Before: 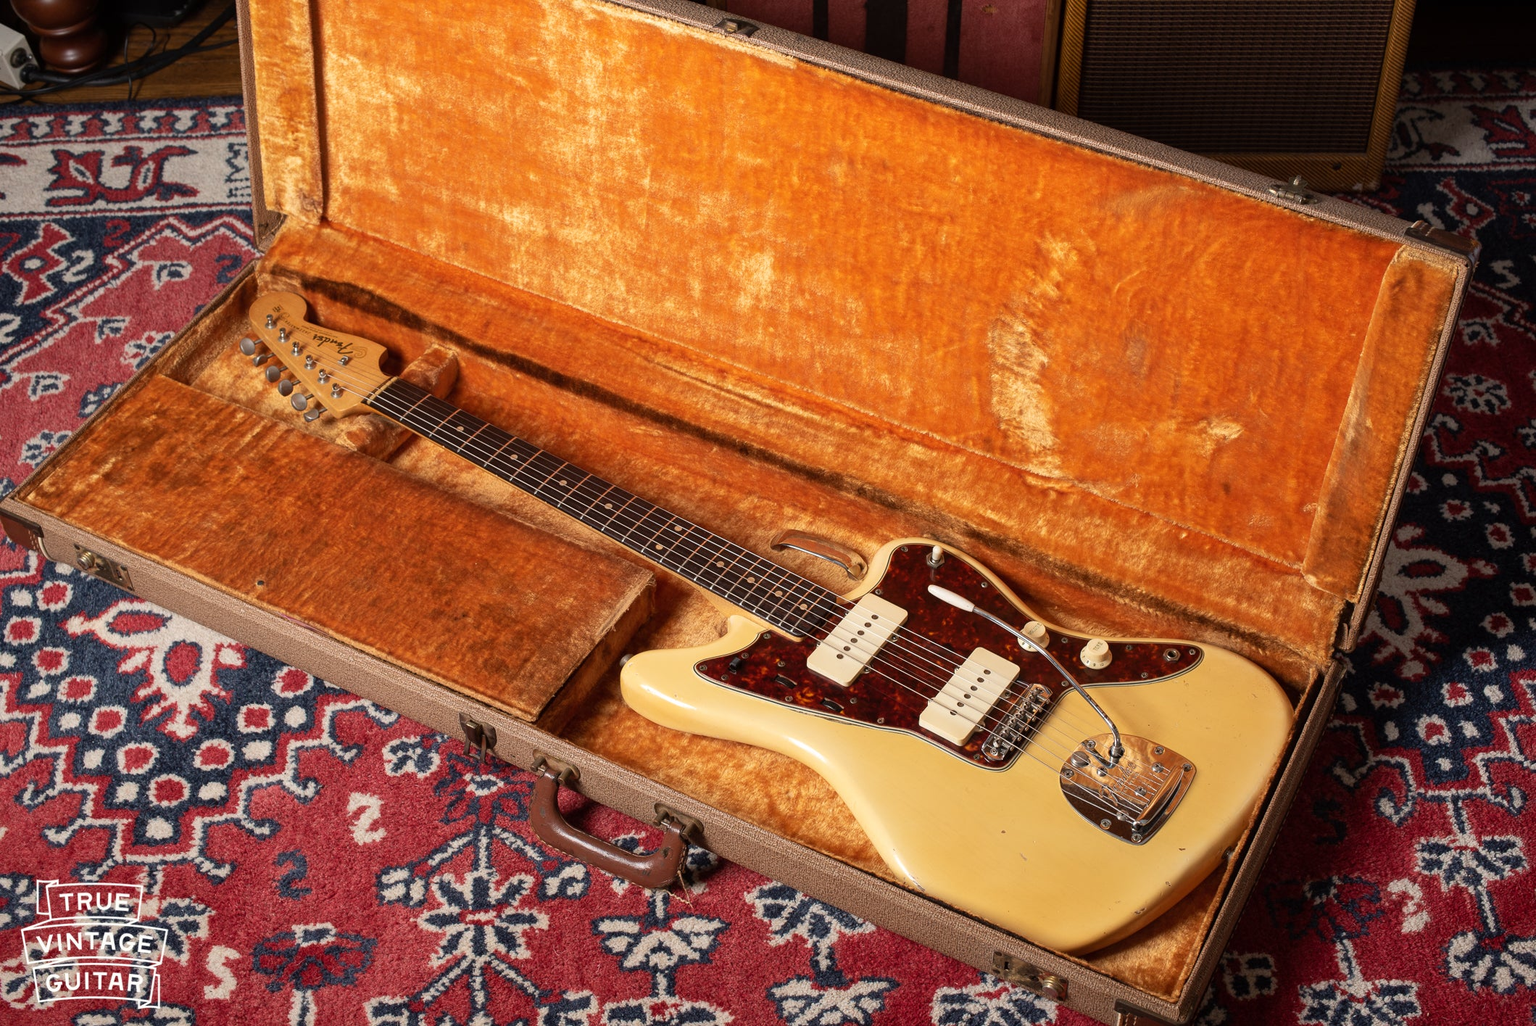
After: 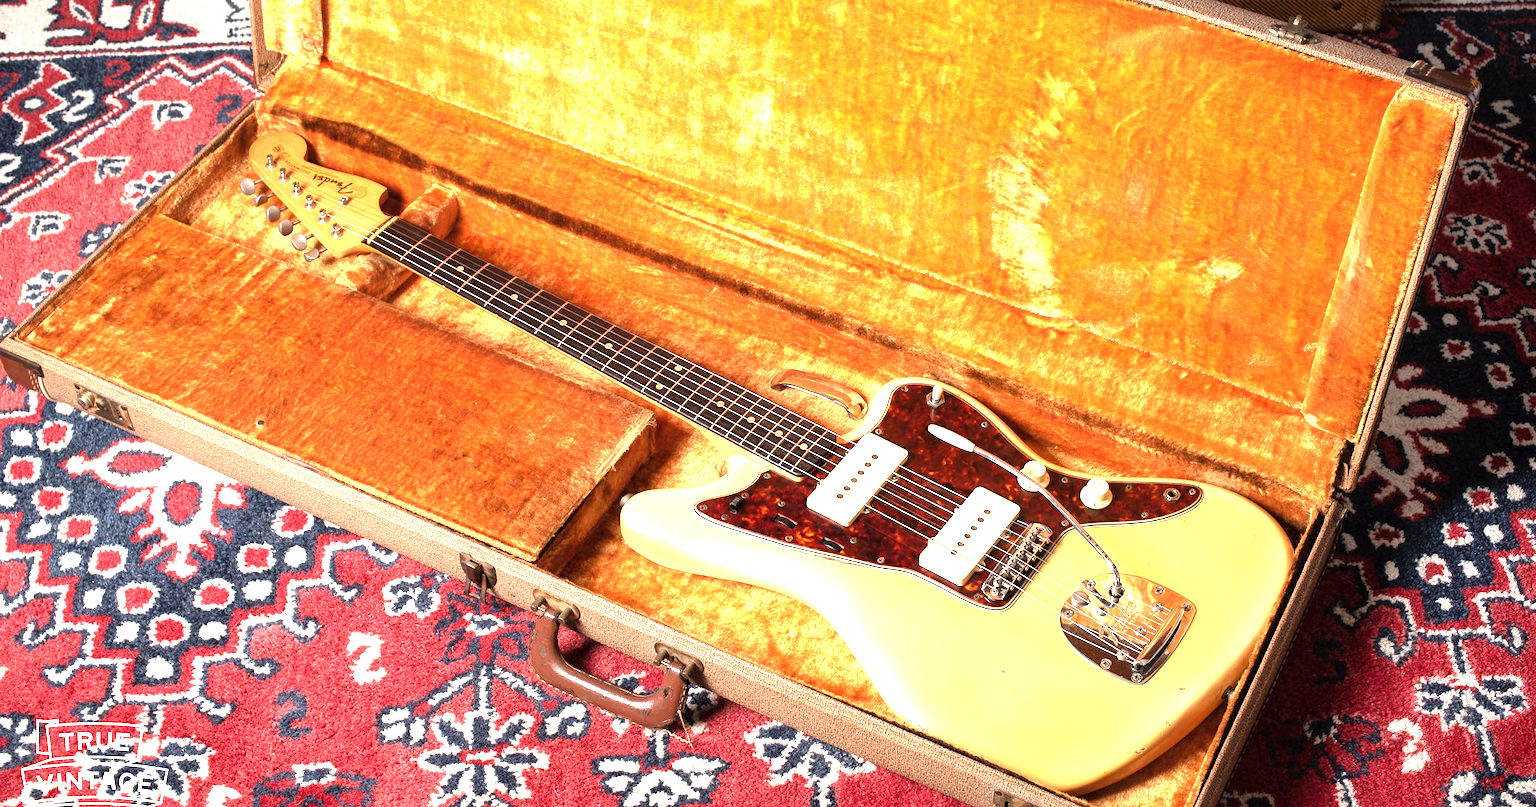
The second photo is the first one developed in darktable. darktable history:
crop and rotate: top 15.743%, bottom 5.473%
exposure: black level correction 0, exposure 1 EV, compensate exposure bias true, compensate highlight preservation false
tone equalizer: -8 EV -0.739 EV, -7 EV -0.677 EV, -6 EV -0.616 EV, -5 EV -0.39 EV, -3 EV 0.37 EV, -2 EV 0.6 EV, -1 EV 0.674 EV, +0 EV 0.759 EV
